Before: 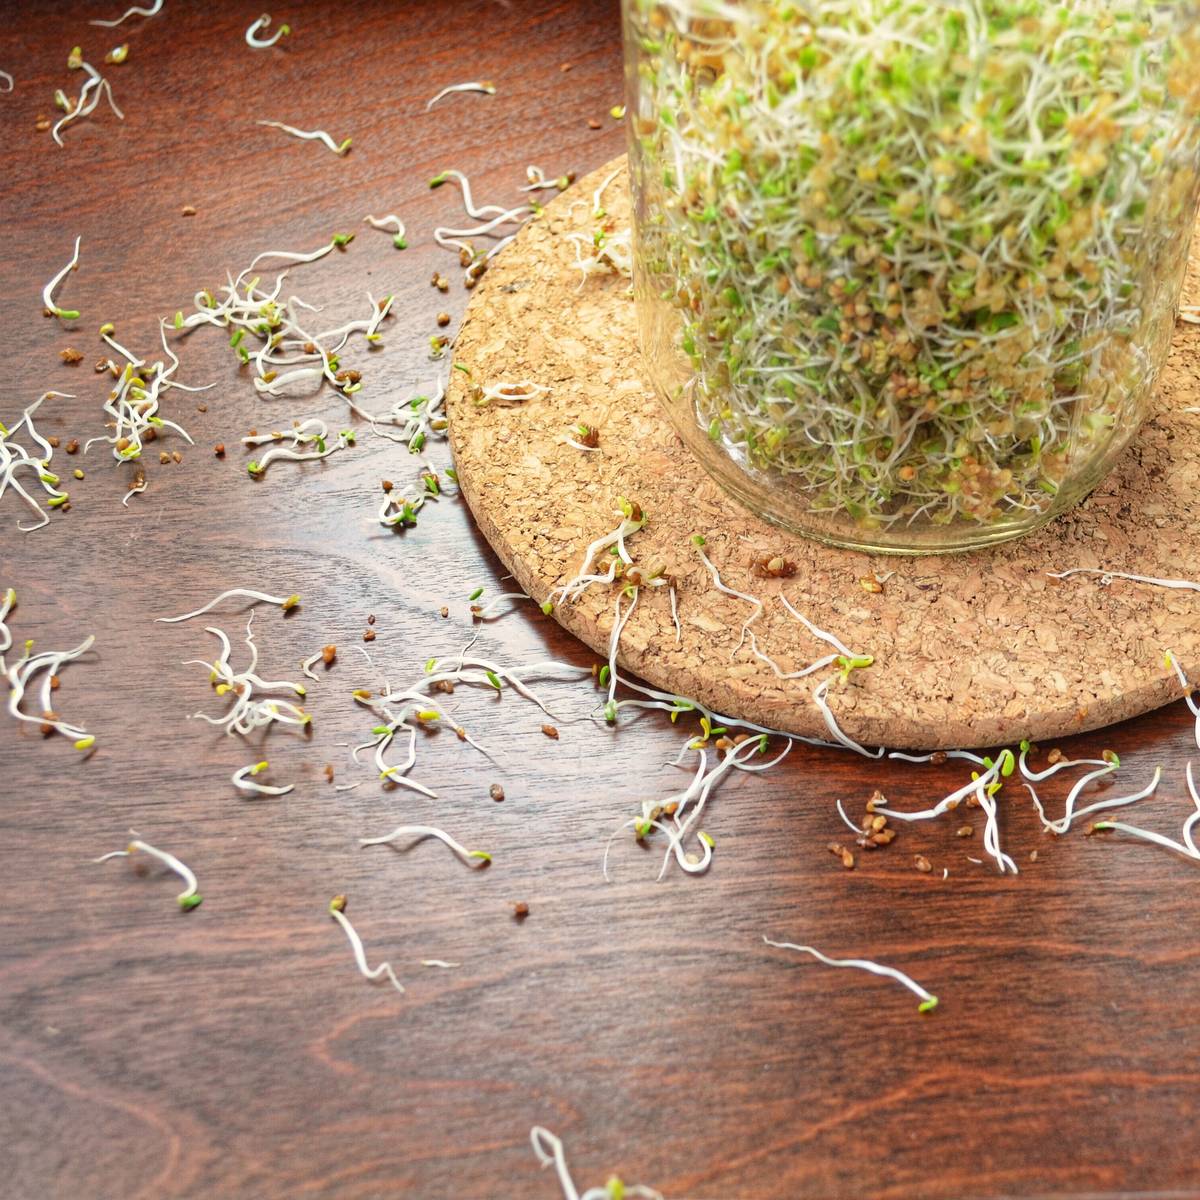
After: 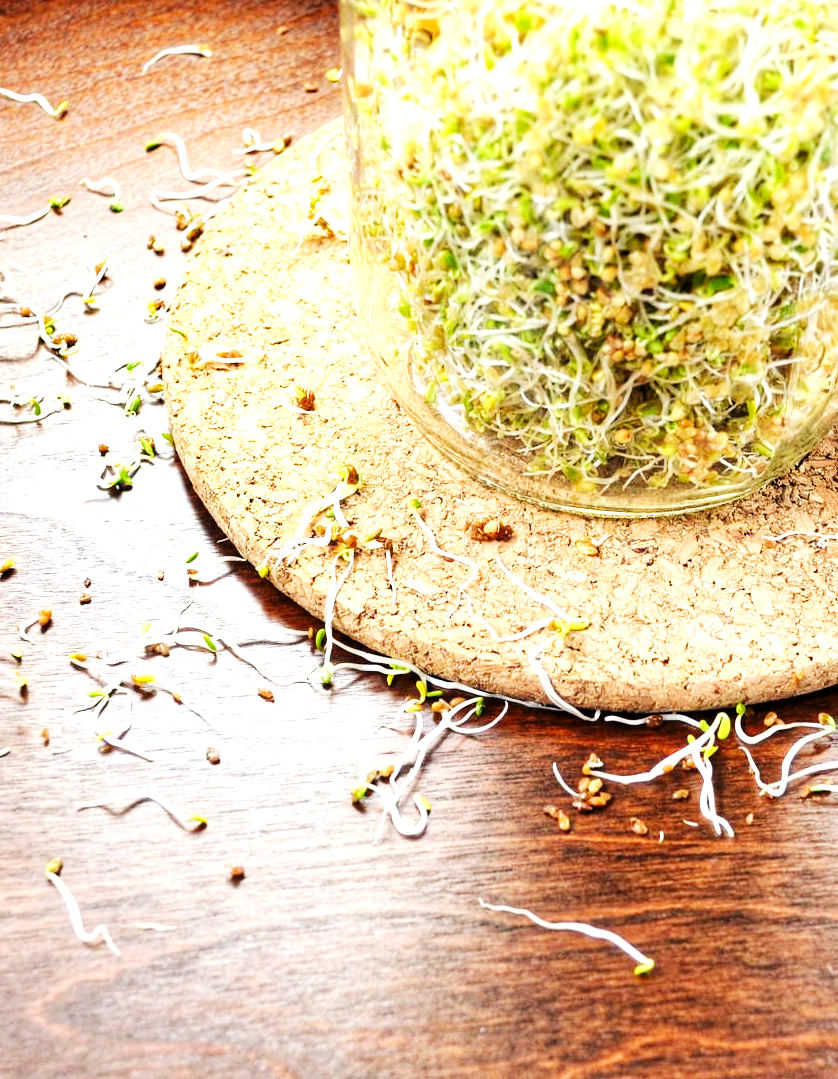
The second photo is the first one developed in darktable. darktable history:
crop and rotate: left 23.687%, top 3.116%, right 6.428%, bottom 6.946%
base curve: curves: ch0 [(0, 0) (0.007, 0.004) (0.027, 0.03) (0.046, 0.07) (0.207, 0.54) (0.442, 0.872) (0.673, 0.972) (1, 1)], preserve colors none
levels: levels [0.029, 0.545, 0.971]
